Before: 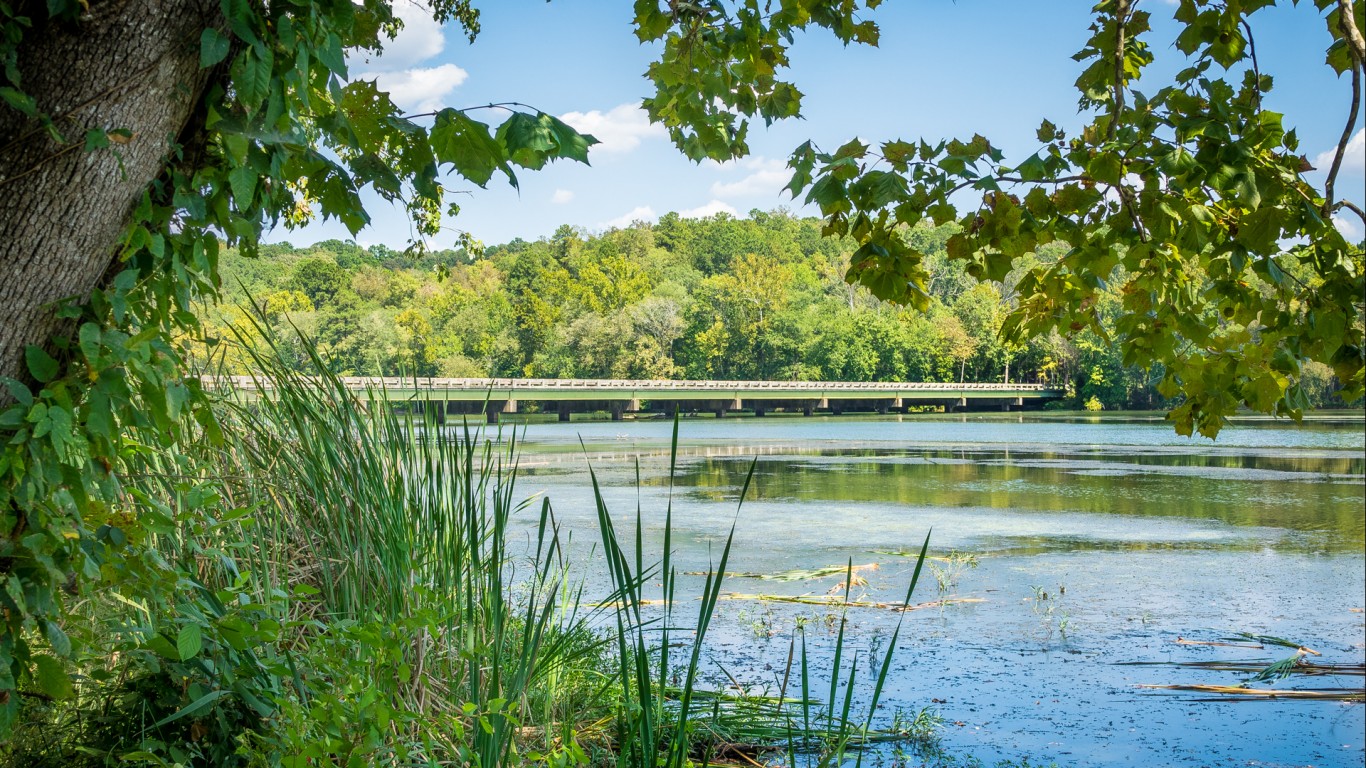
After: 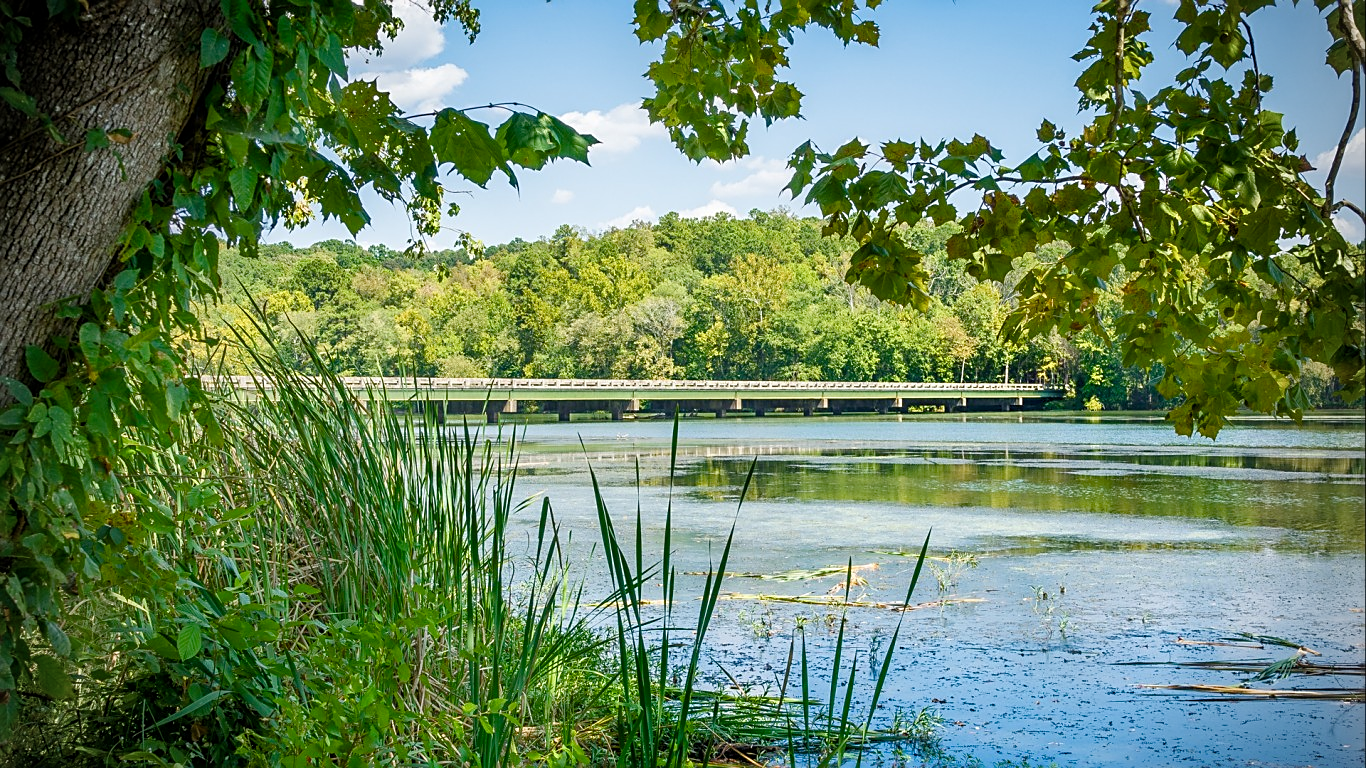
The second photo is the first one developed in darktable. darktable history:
color balance rgb: shadows fall-off 101.403%, perceptual saturation grading › global saturation 14.244%, perceptual saturation grading › highlights -25.029%, perceptual saturation grading › shadows 29.784%, mask middle-gray fulcrum 22.355%
vignetting: on, module defaults
sharpen: on, module defaults
